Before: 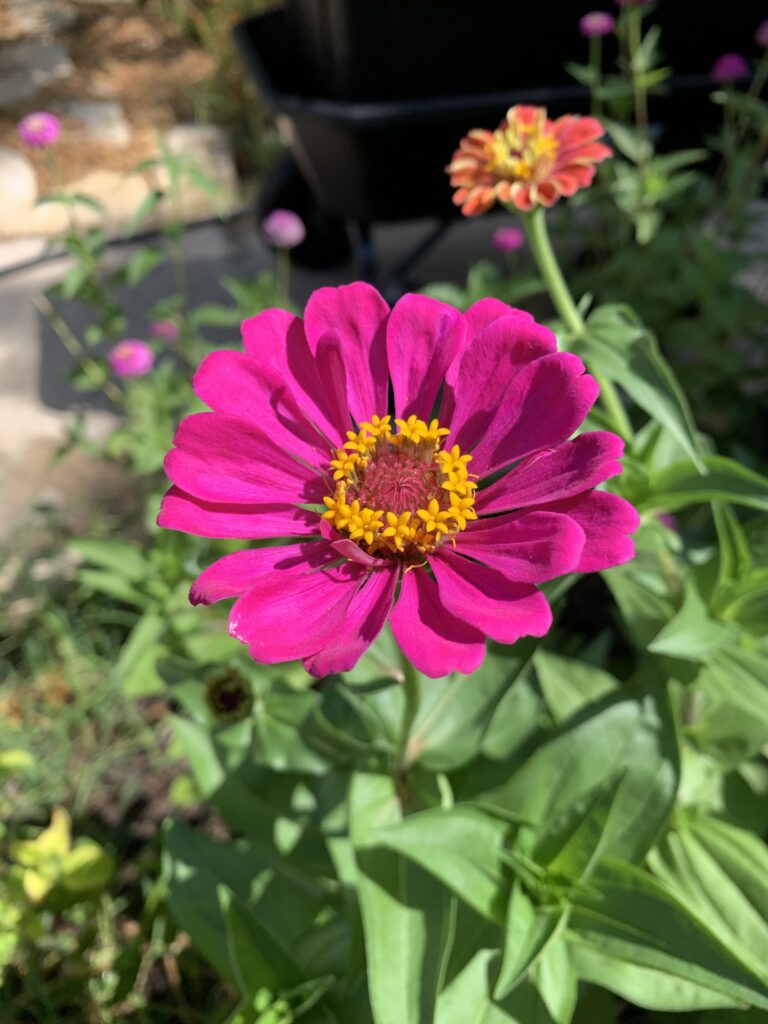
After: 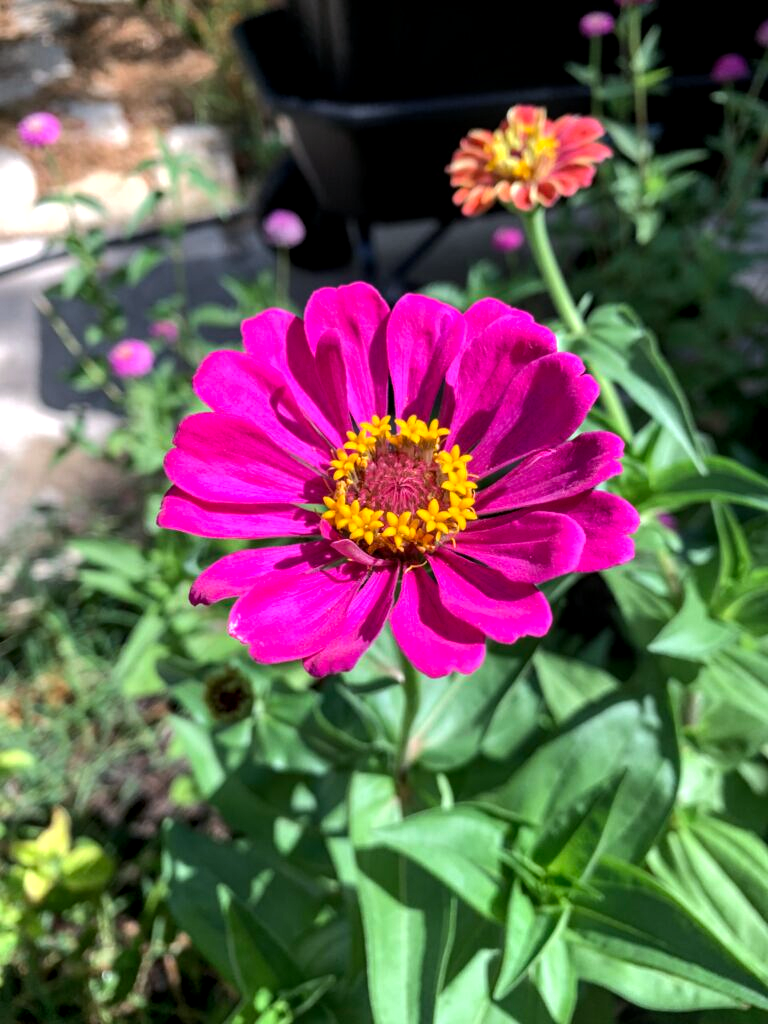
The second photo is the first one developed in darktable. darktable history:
tone equalizer: -8 EV -0.417 EV, -7 EV -0.389 EV, -6 EV -0.333 EV, -5 EV -0.222 EV, -3 EV 0.222 EV, -2 EV 0.333 EV, -1 EV 0.389 EV, +0 EV 0.417 EV, edges refinement/feathering 500, mask exposure compensation -1.57 EV, preserve details no
shadows and highlights: shadows 25, highlights -25
local contrast: detail 130%
color calibration: illuminant as shot in camera, x 0.37, y 0.382, temperature 4313.32 K
